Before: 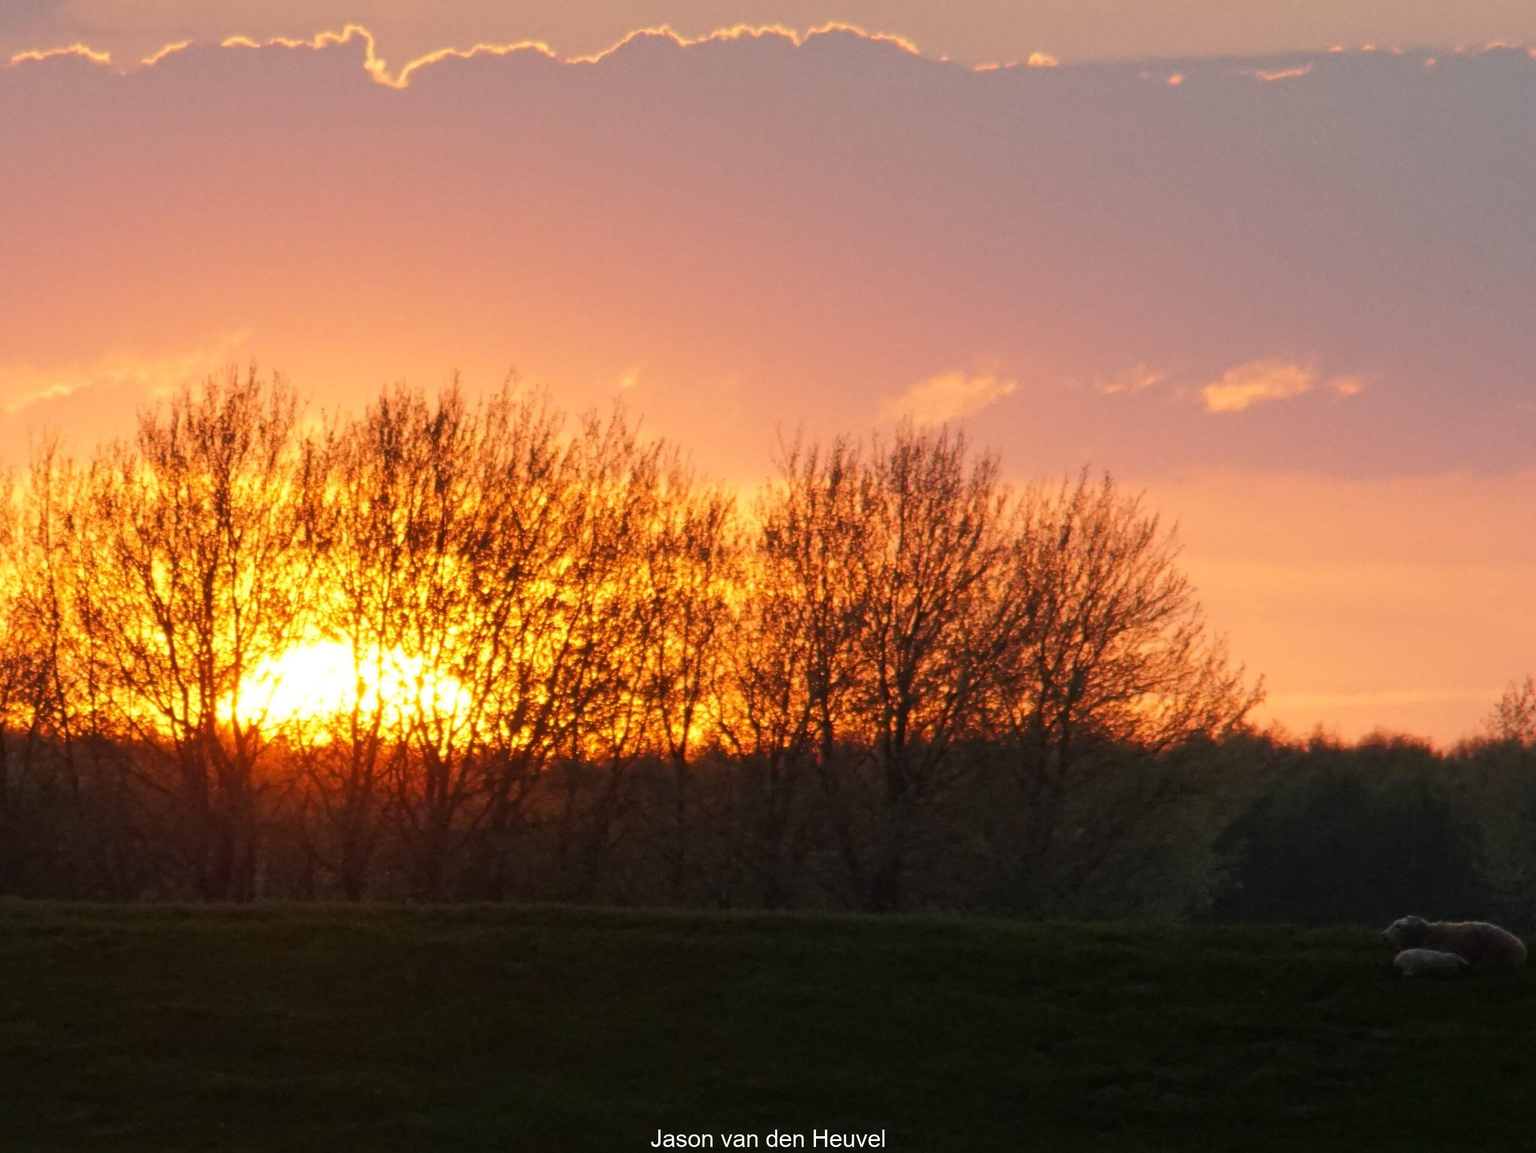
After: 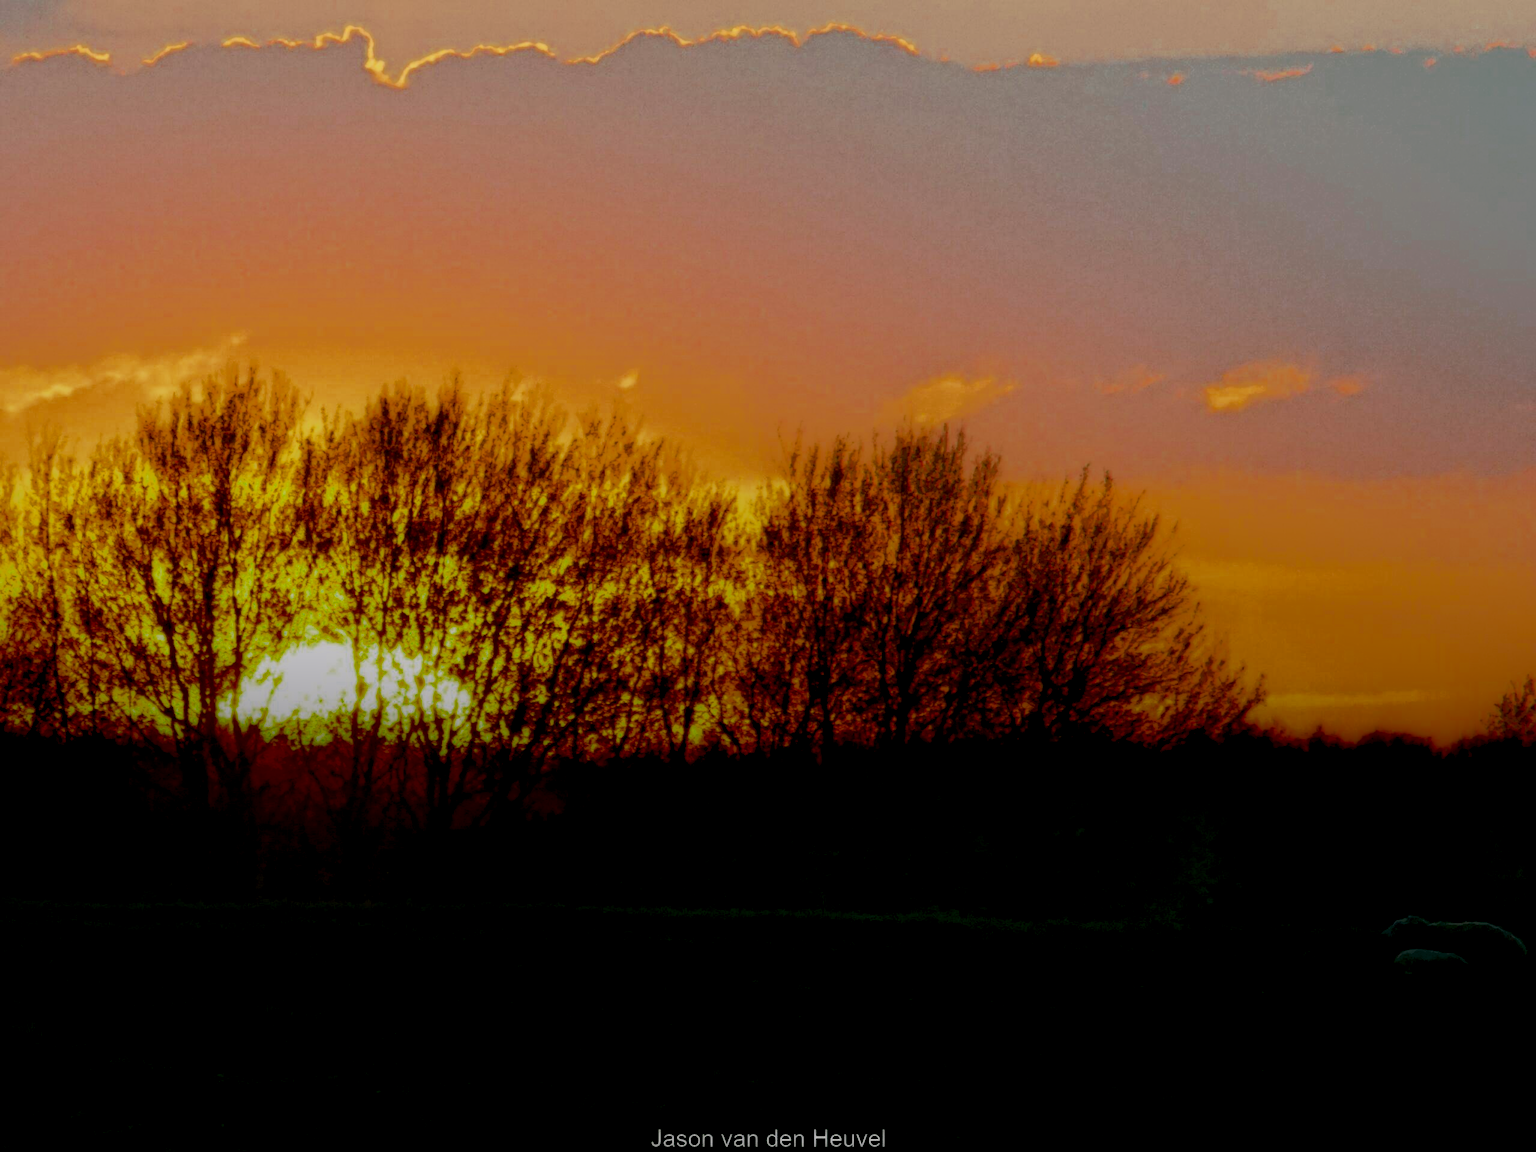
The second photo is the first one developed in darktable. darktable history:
color zones: curves: ch0 [(0, 0.5) (0.125, 0.4) (0.25, 0.5) (0.375, 0.4) (0.5, 0.4) (0.625, 0.35) (0.75, 0.35) (0.875, 0.5)]; ch1 [(0, 0.35) (0.125, 0.45) (0.25, 0.35) (0.375, 0.35) (0.5, 0.35) (0.625, 0.35) (0.75, 0.45) (0.875, 0.35)]; ch2 [(0, 0.6) (0.125, 0.5) (0.25, 0.5) (0.375, 0.6) (0.5, 0.6) (0.625, 0.5) (0.75, 0.5) (0.875, 0.5)]
color balance rgb: power › chroma 2.14%, power › hue 167.59°, highlights gain › chroma 0.193%, highlights gain › hue 330.1°, linear chroma grading › global chroma 9.953%, perceptual saturation grading › global saturation 38.738%
local contrast: highlights 2%, shadows 209%, detail 164%, midtone range 0.005
